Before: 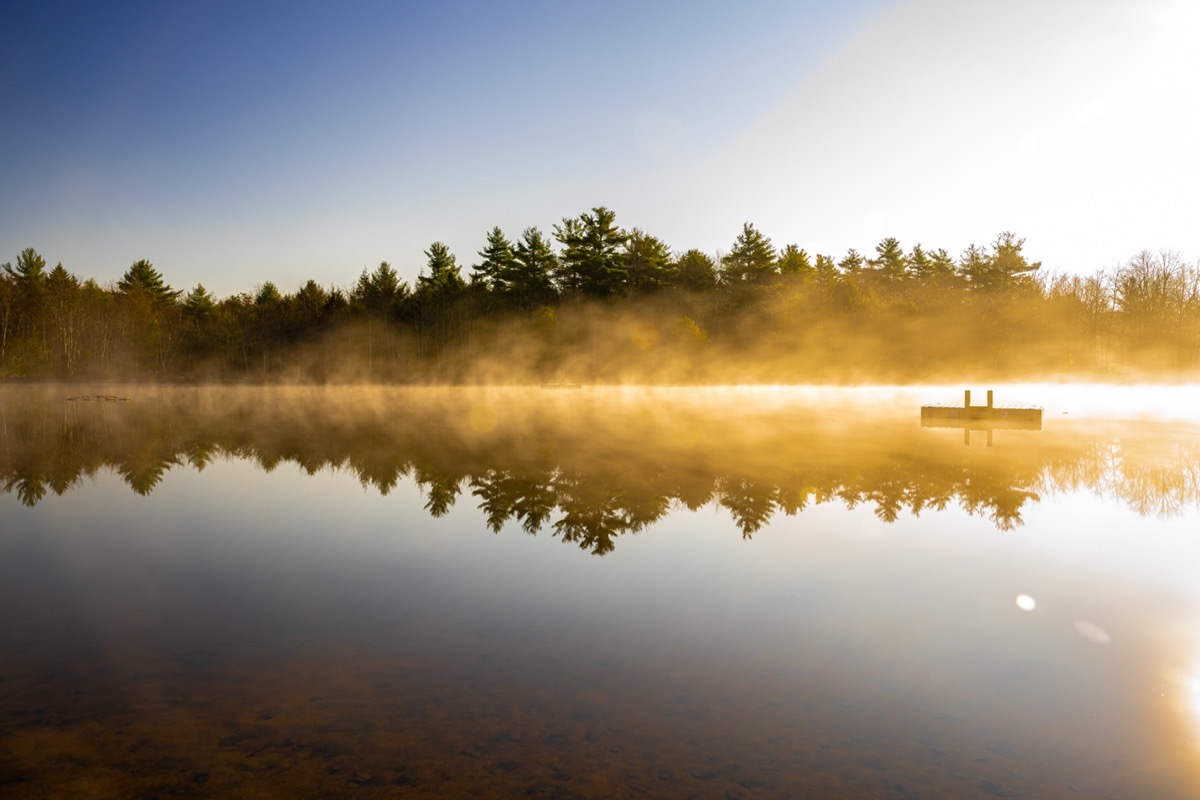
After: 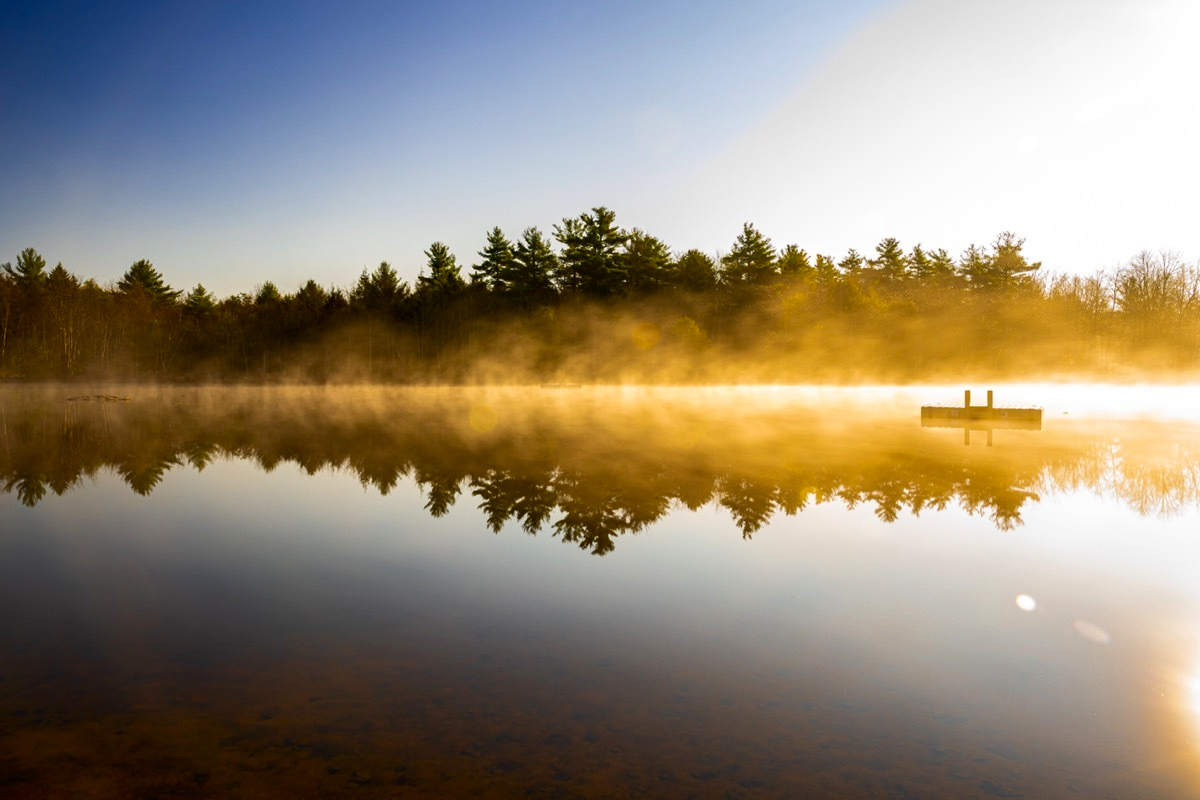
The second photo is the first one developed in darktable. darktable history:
contrast brightness saturation: contrast 0.126, brightness -0.053, saturation 0.156
